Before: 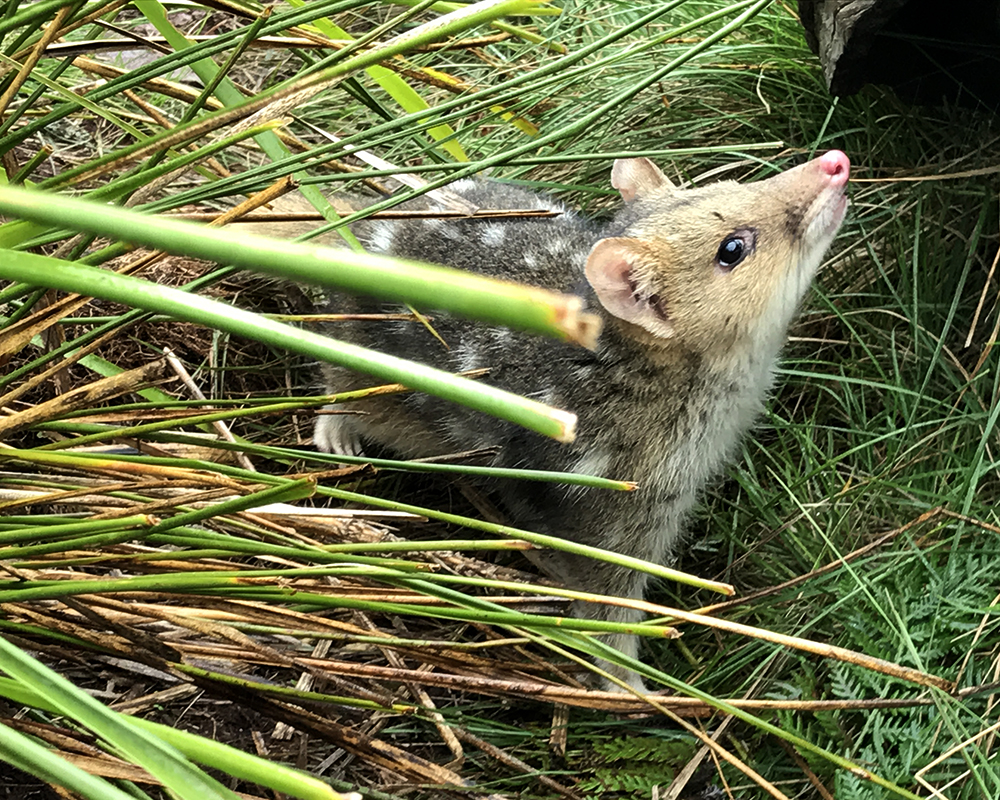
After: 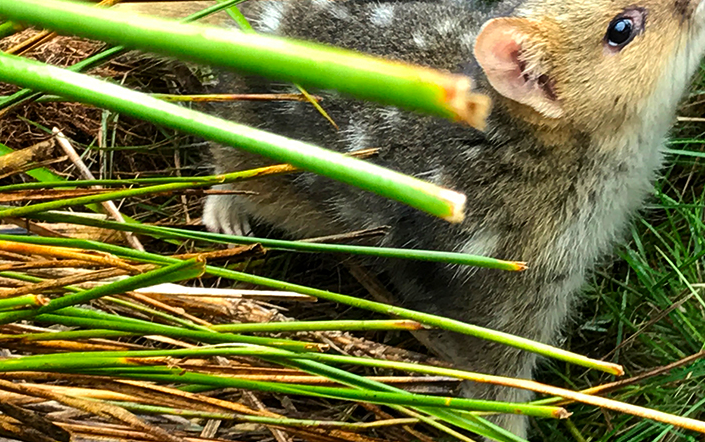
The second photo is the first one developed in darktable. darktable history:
crop: left 11.123%, top 27.61%, right 18.3%, bottom 17.034%
color correction: saturation 1.32
